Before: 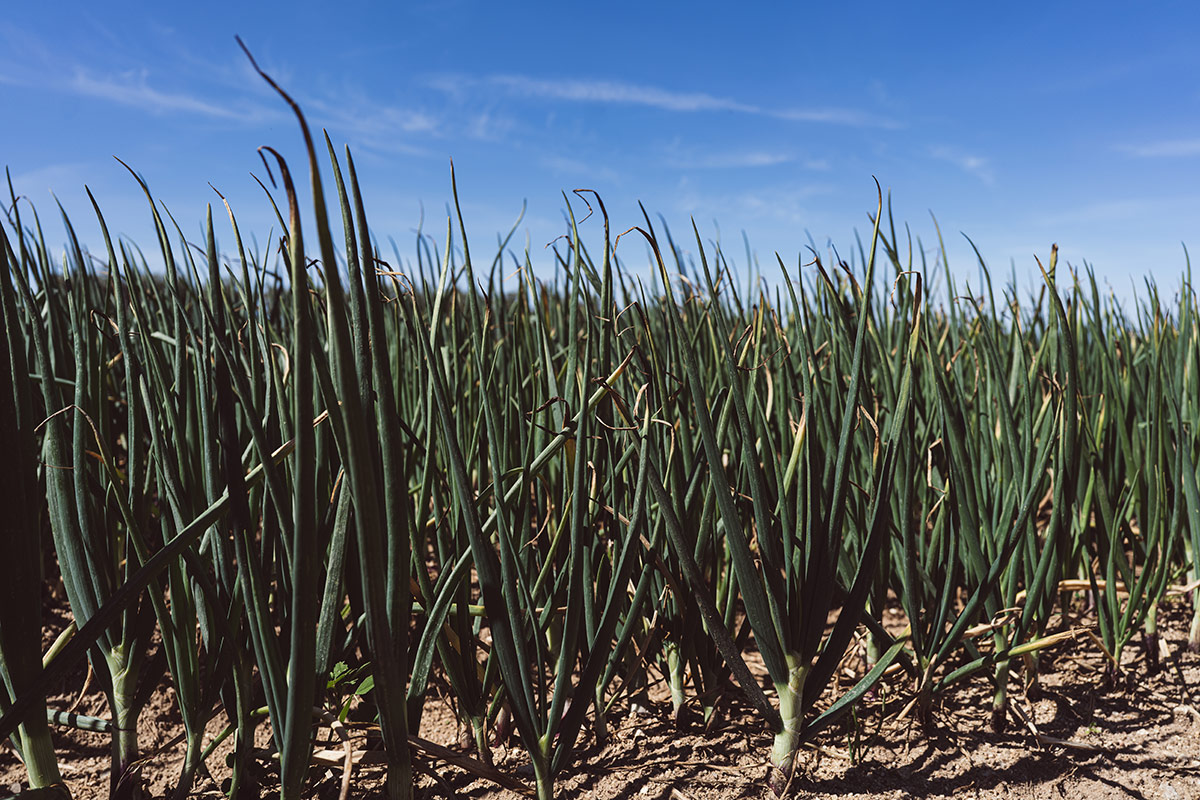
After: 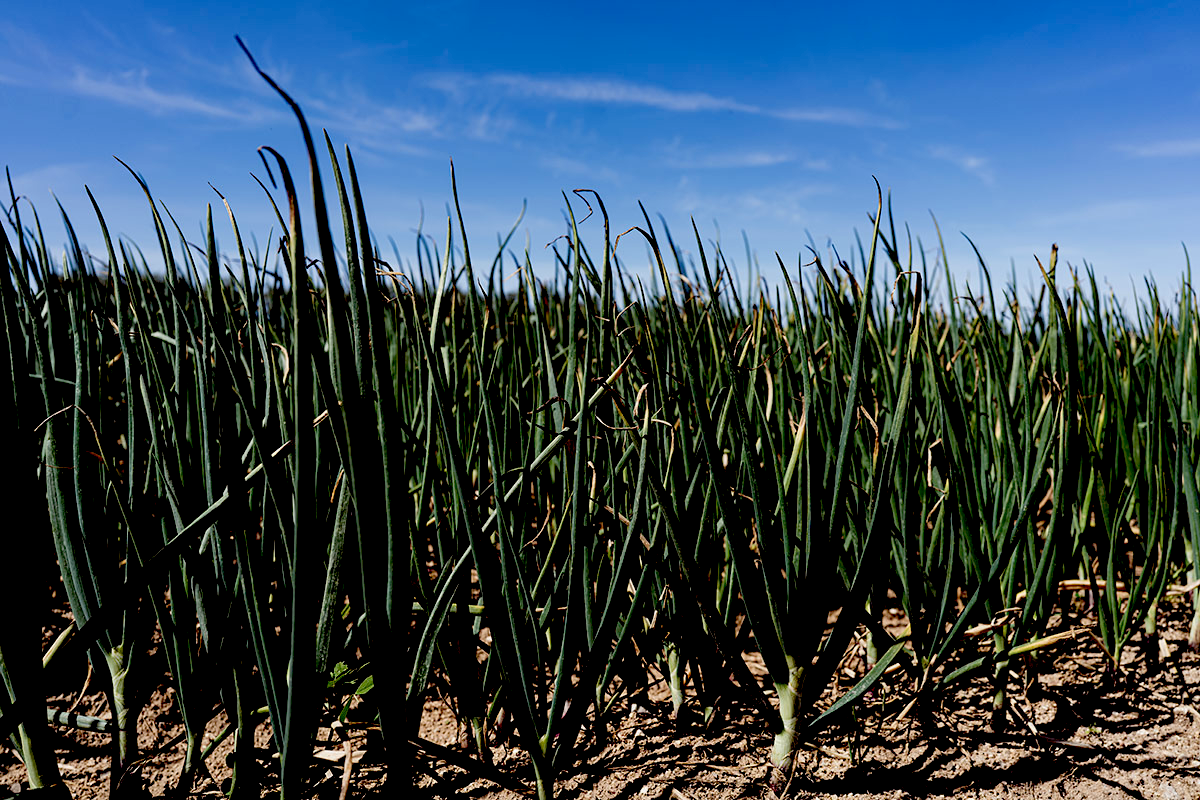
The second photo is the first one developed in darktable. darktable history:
color balance: on, module defaults
exposure: black level correction 0.056, exposure -0.039 EV, compensate highlight preservation false
